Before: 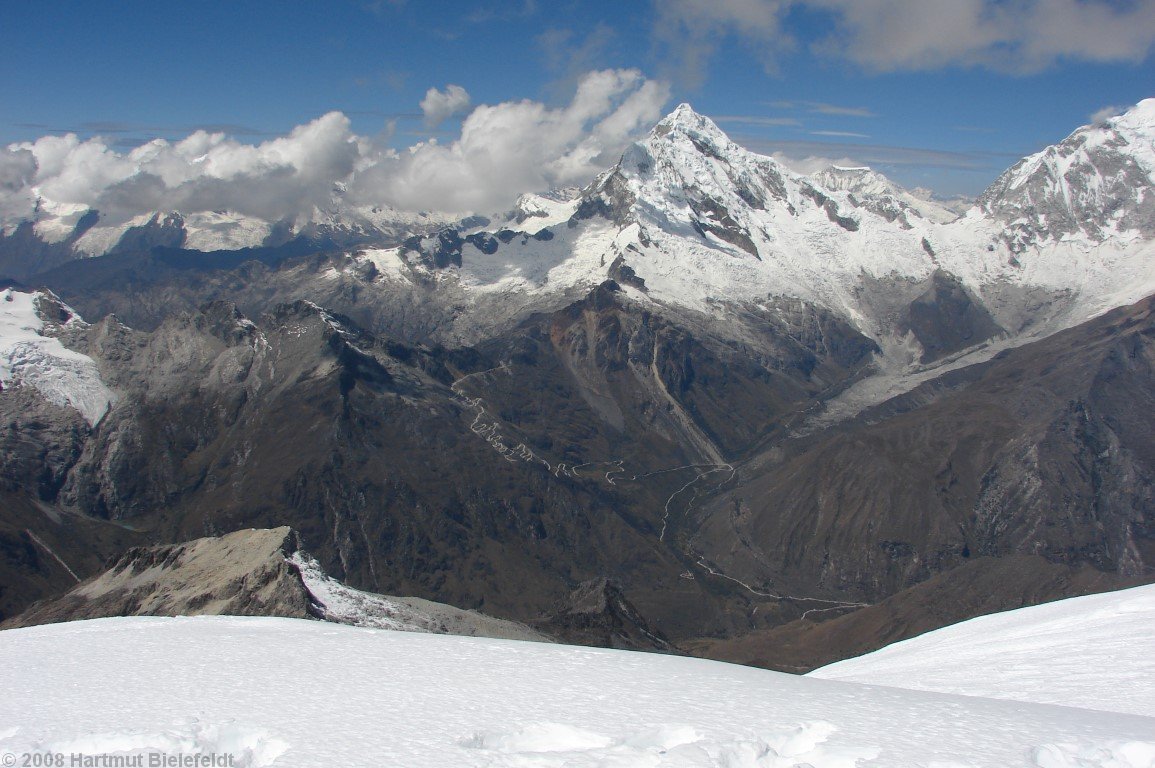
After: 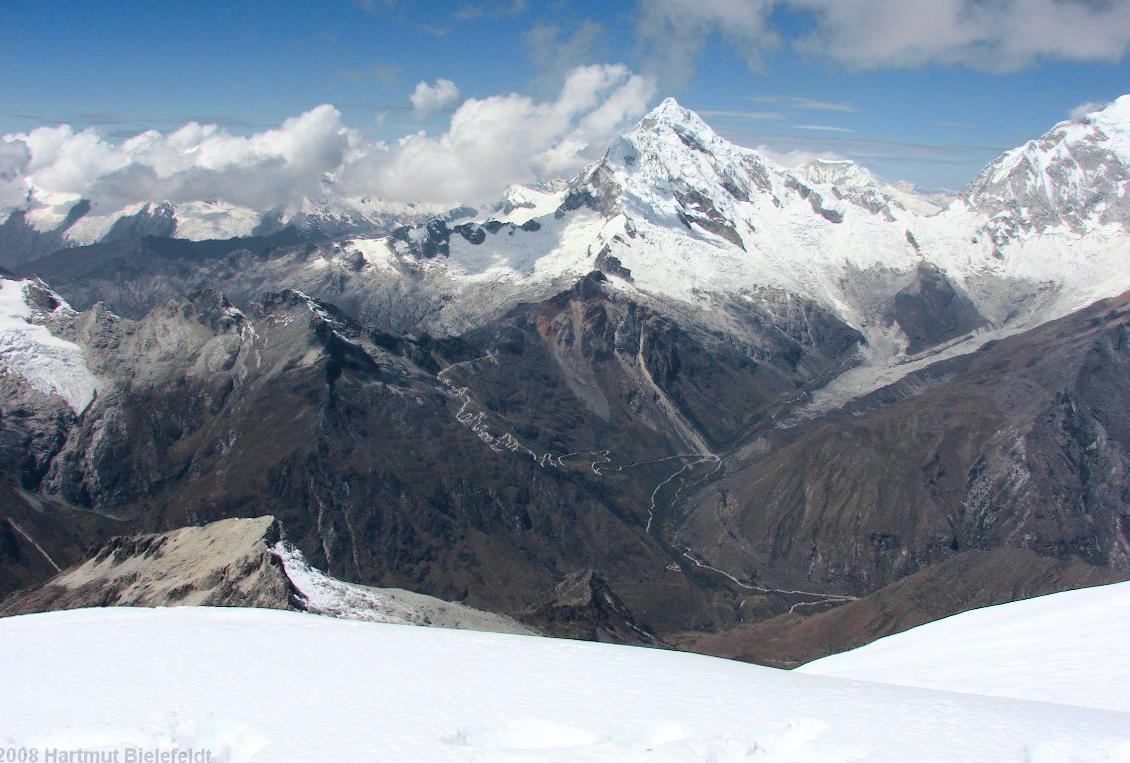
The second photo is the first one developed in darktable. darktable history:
tone curve: curves: ch0 [(0, 0.023) (0.087, 0.065) (0.184, 0.168) (0.45, 0.54) (0.57, 0.683) (0.722, 0.825) (0.877, 0.948) (1, 1)]; ch1 [(0, 0) (0.388, 0.369) (0.44, 0.44) (0.489, 0.481) (0.534, 0.551) (0.657, 0.659) (1, 1)]; ch2 [(0, 0) (0.353, 0.317) (0.408, 0.427) (0.472, 0.46) (0.5, 0.496) (0.537, 0.539) (0.576, 0.592) (0.625, 0.631) (1, 1)], color space Lab, independent channels, preserve colors none
rotate and perspective: rotation 0.226°, lens shift (vertical) -0.042, crop left 0.023, crop right 0.982, crop top 0.006, crop bottom 0.994
